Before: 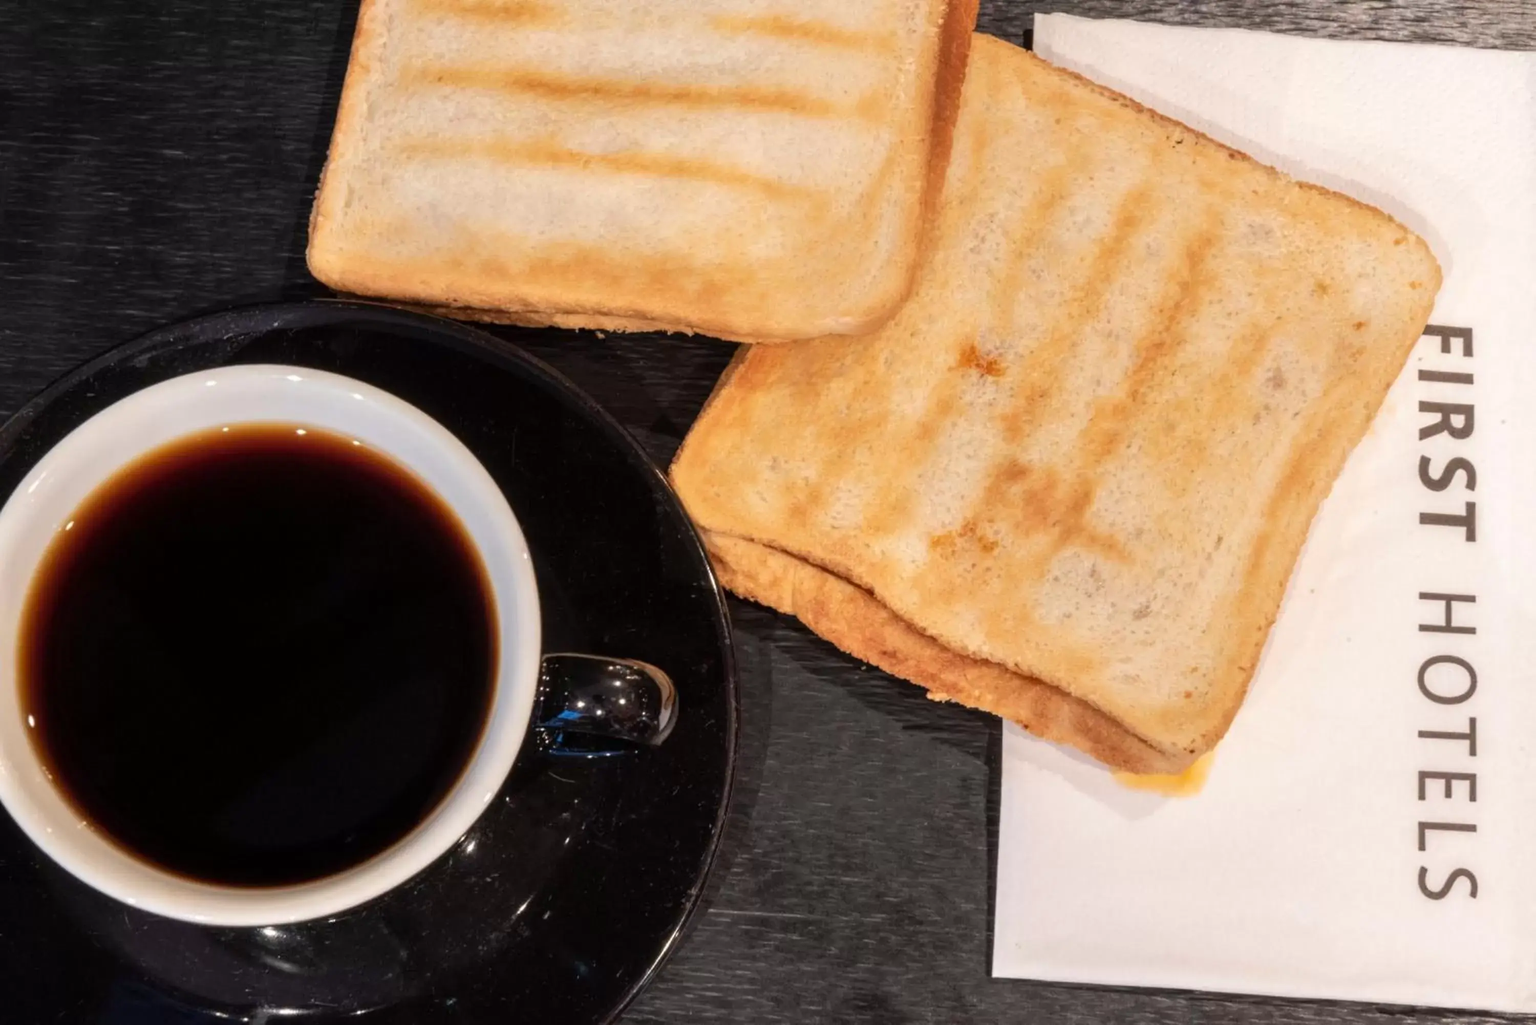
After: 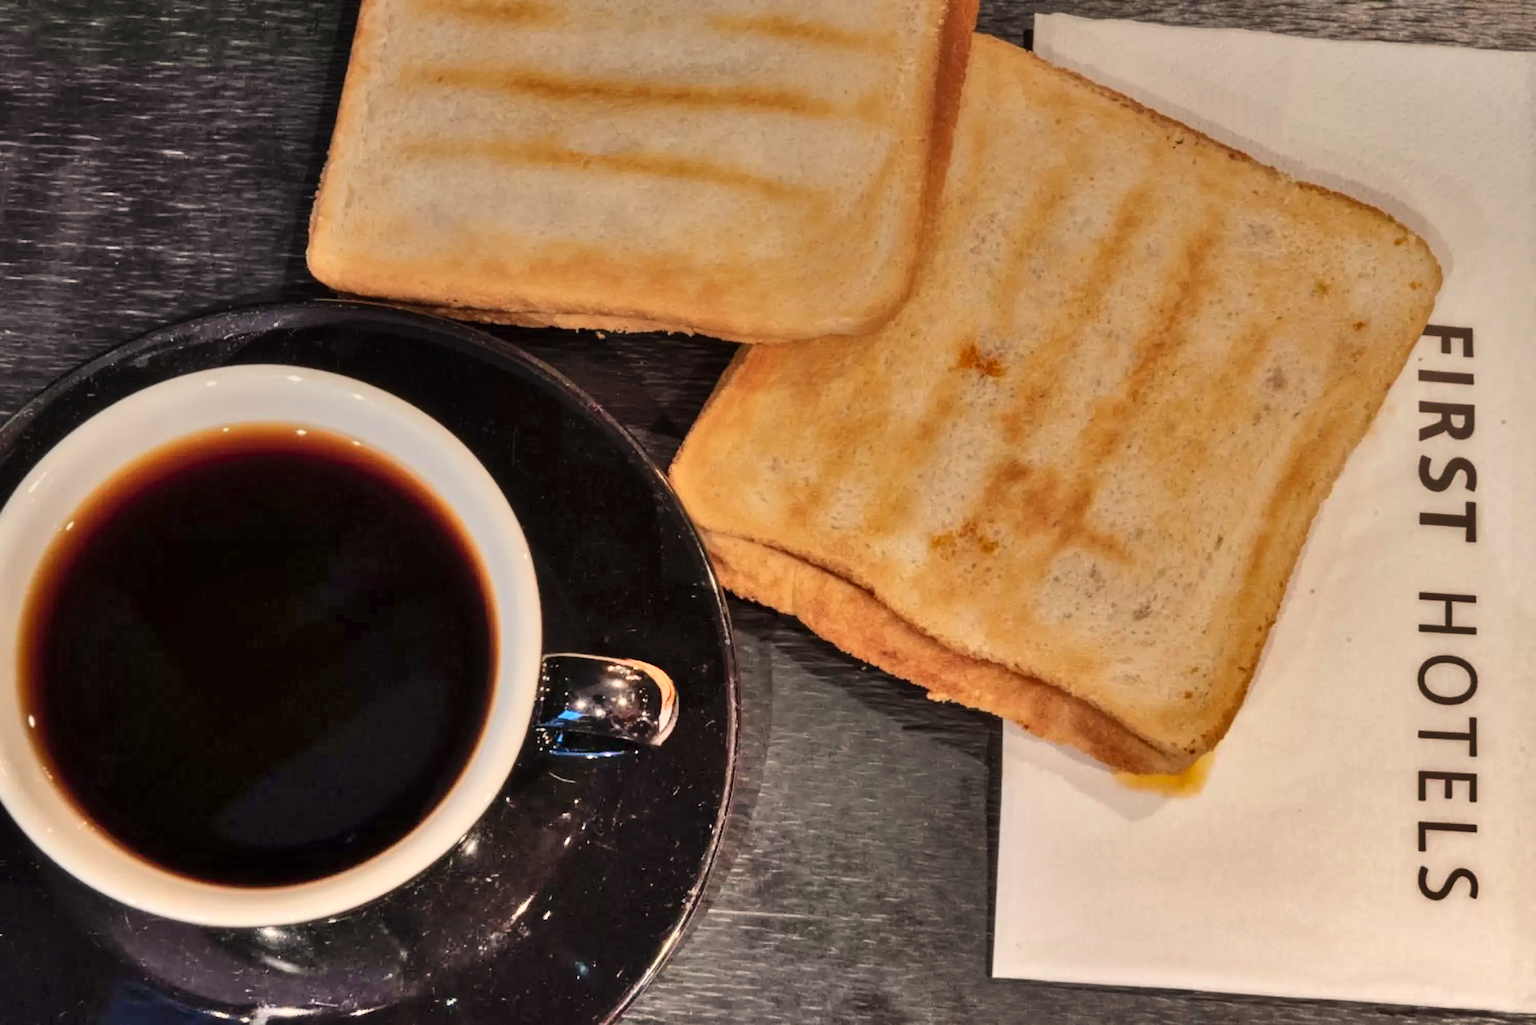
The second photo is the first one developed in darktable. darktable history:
white balance: red 1.045, blue 0.932
shadows and highlights: shadows 75, highlights -60.85, soften with gaussian
graduated density: on, module defaults
